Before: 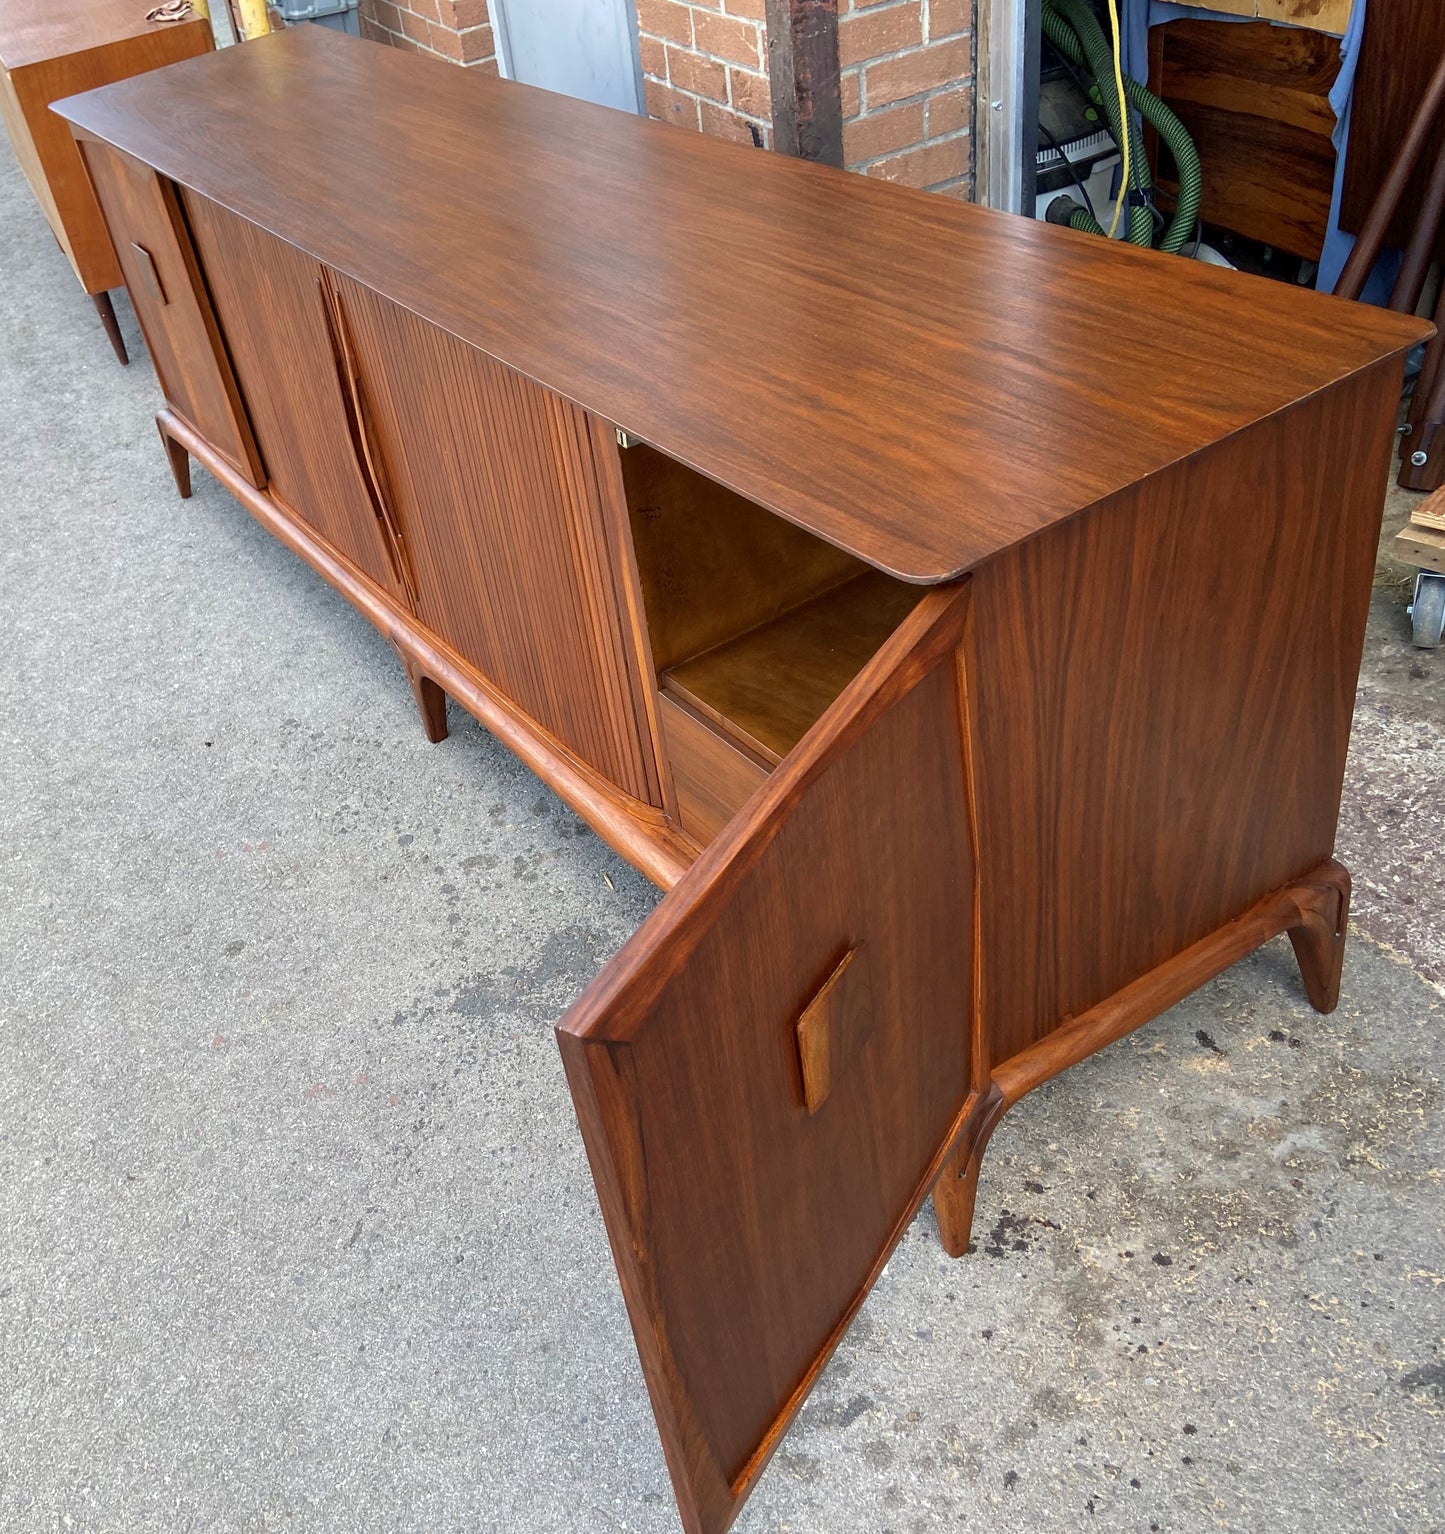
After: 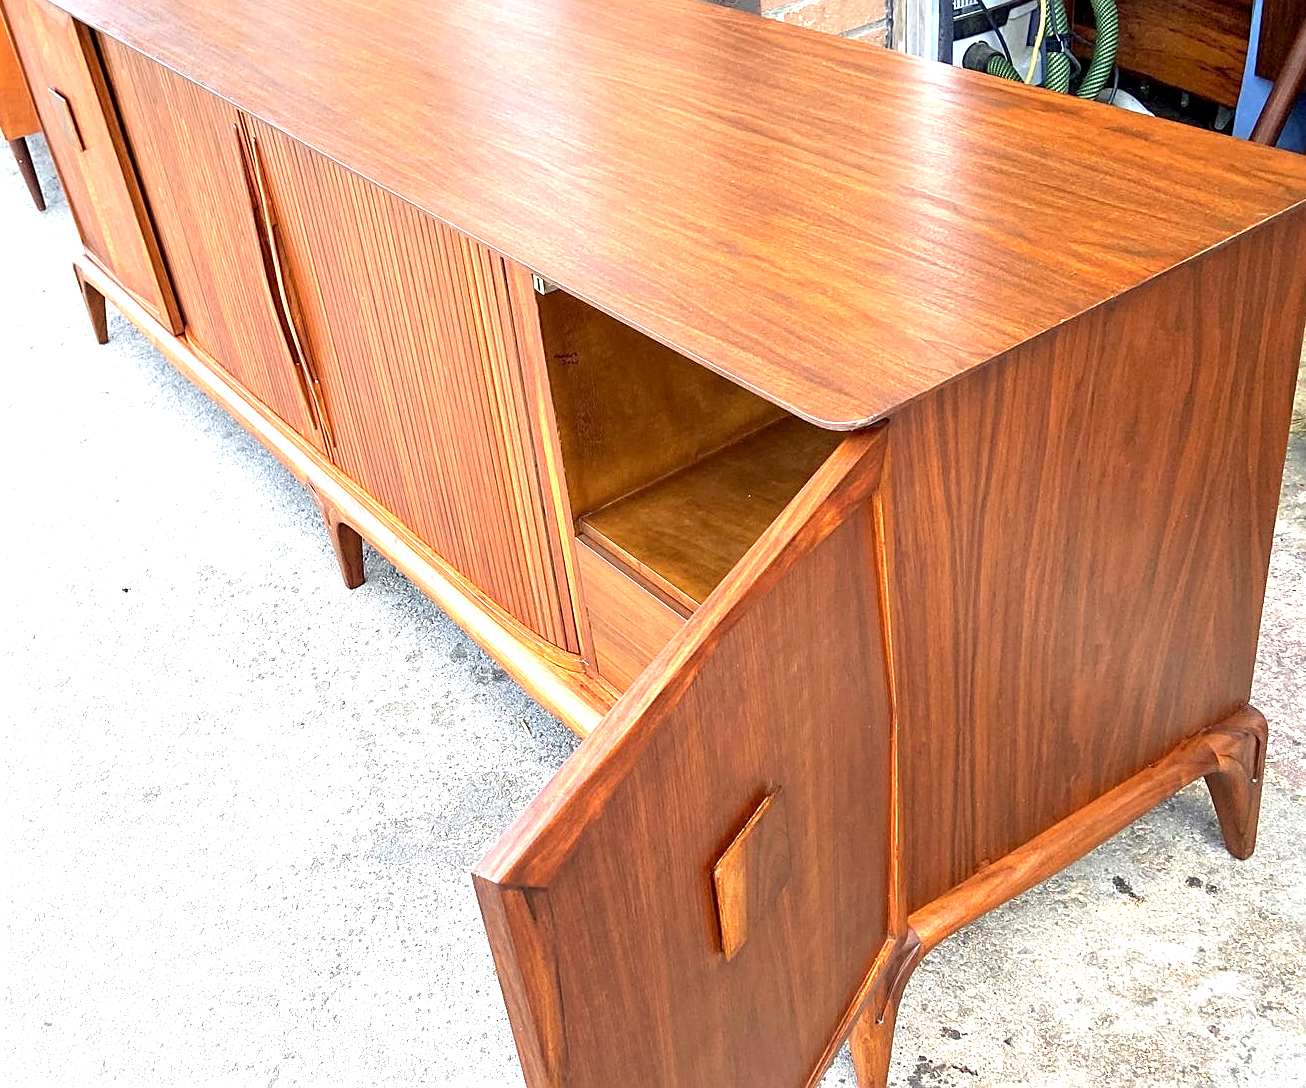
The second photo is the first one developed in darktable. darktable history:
crop: left 5.77%, top 10.054%, right 3.819%, bottom 18.968%
sharpen: amount 0.49
exposure: black level correction 0.001, exposure 1.643 EV, compensate highlight preservation false
